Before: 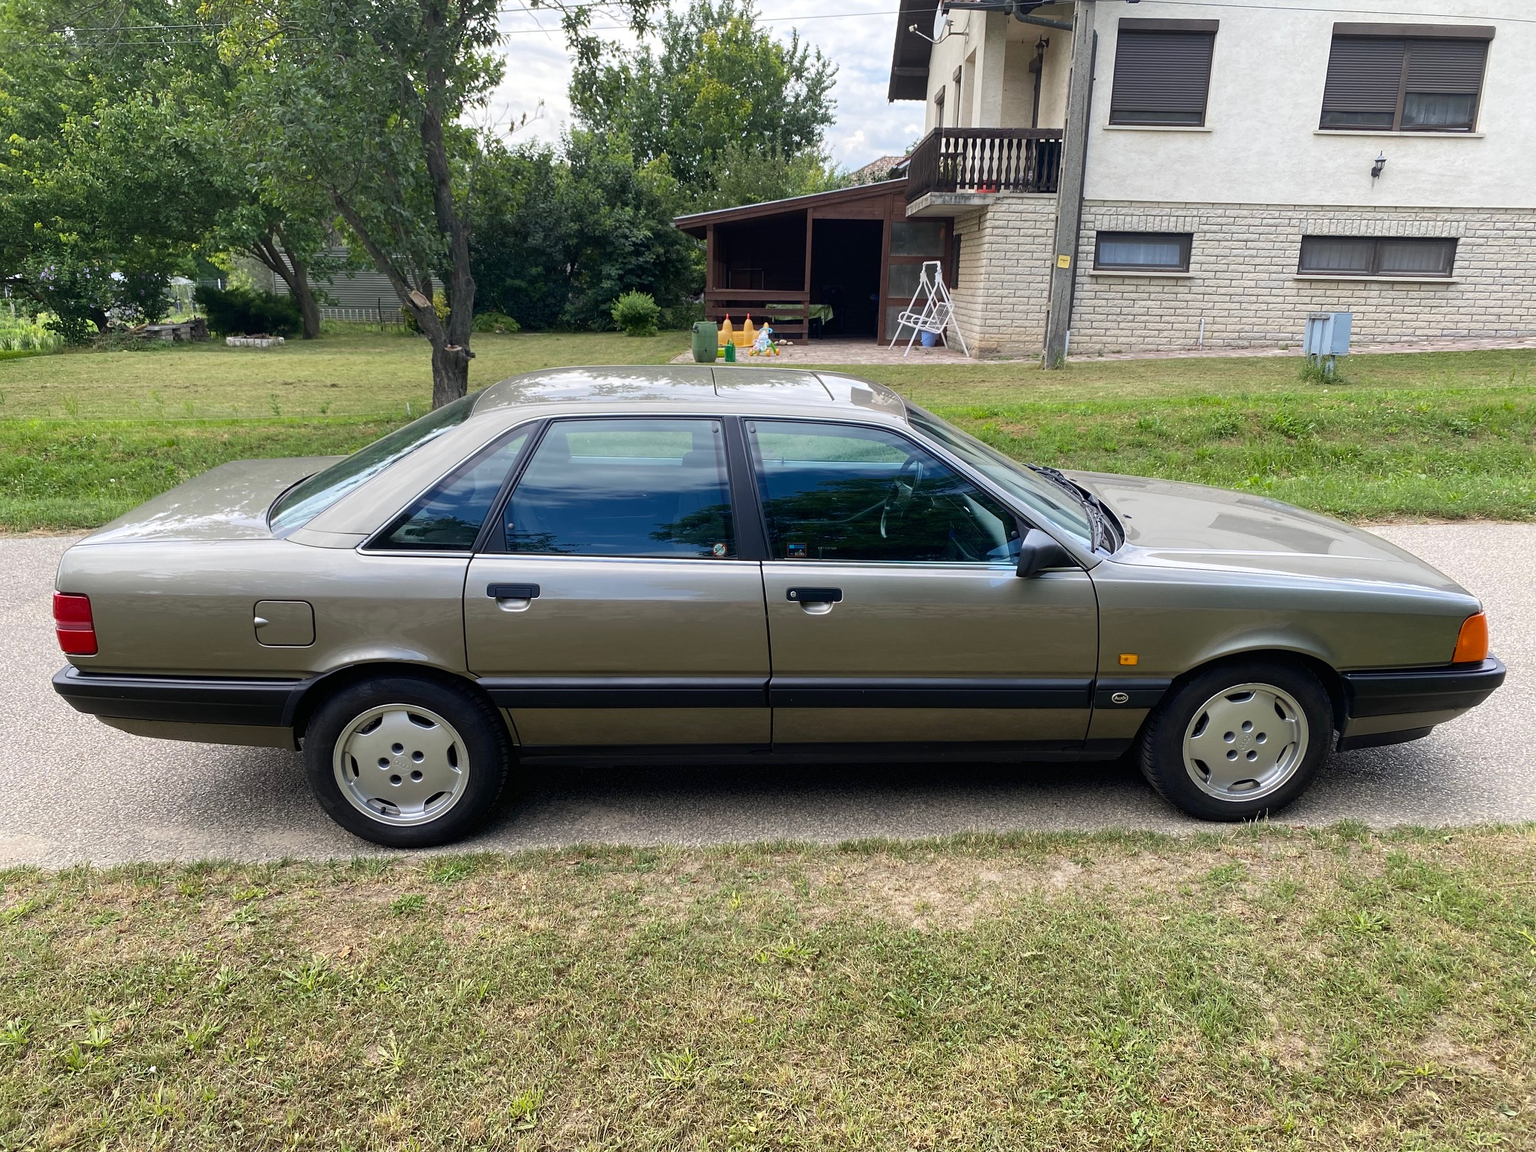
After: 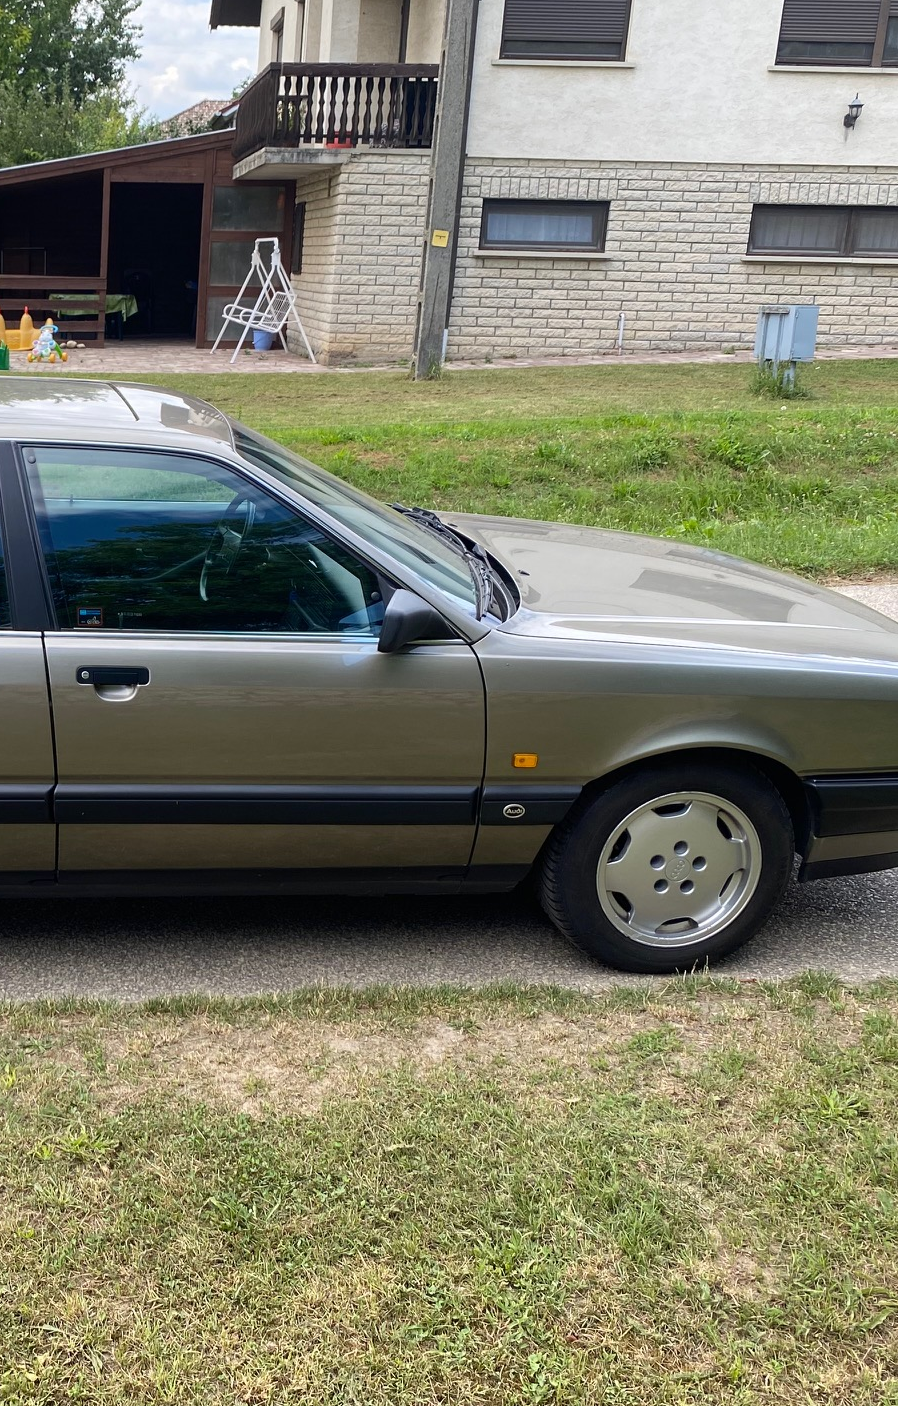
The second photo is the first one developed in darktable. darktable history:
crop: left 47.423%, top 6.949%, right 8.021%
